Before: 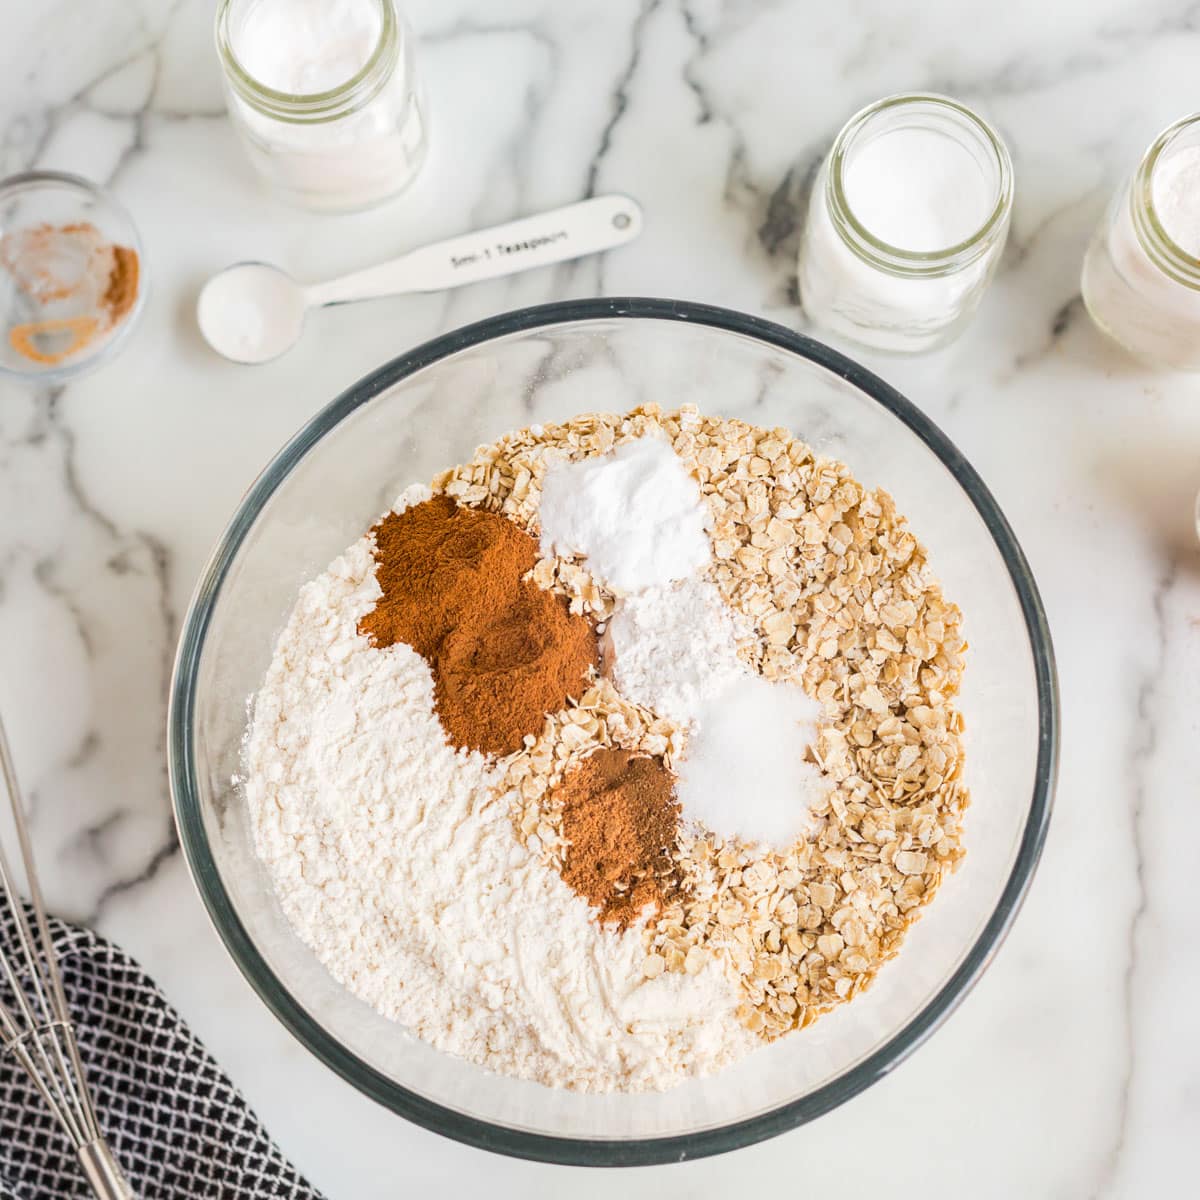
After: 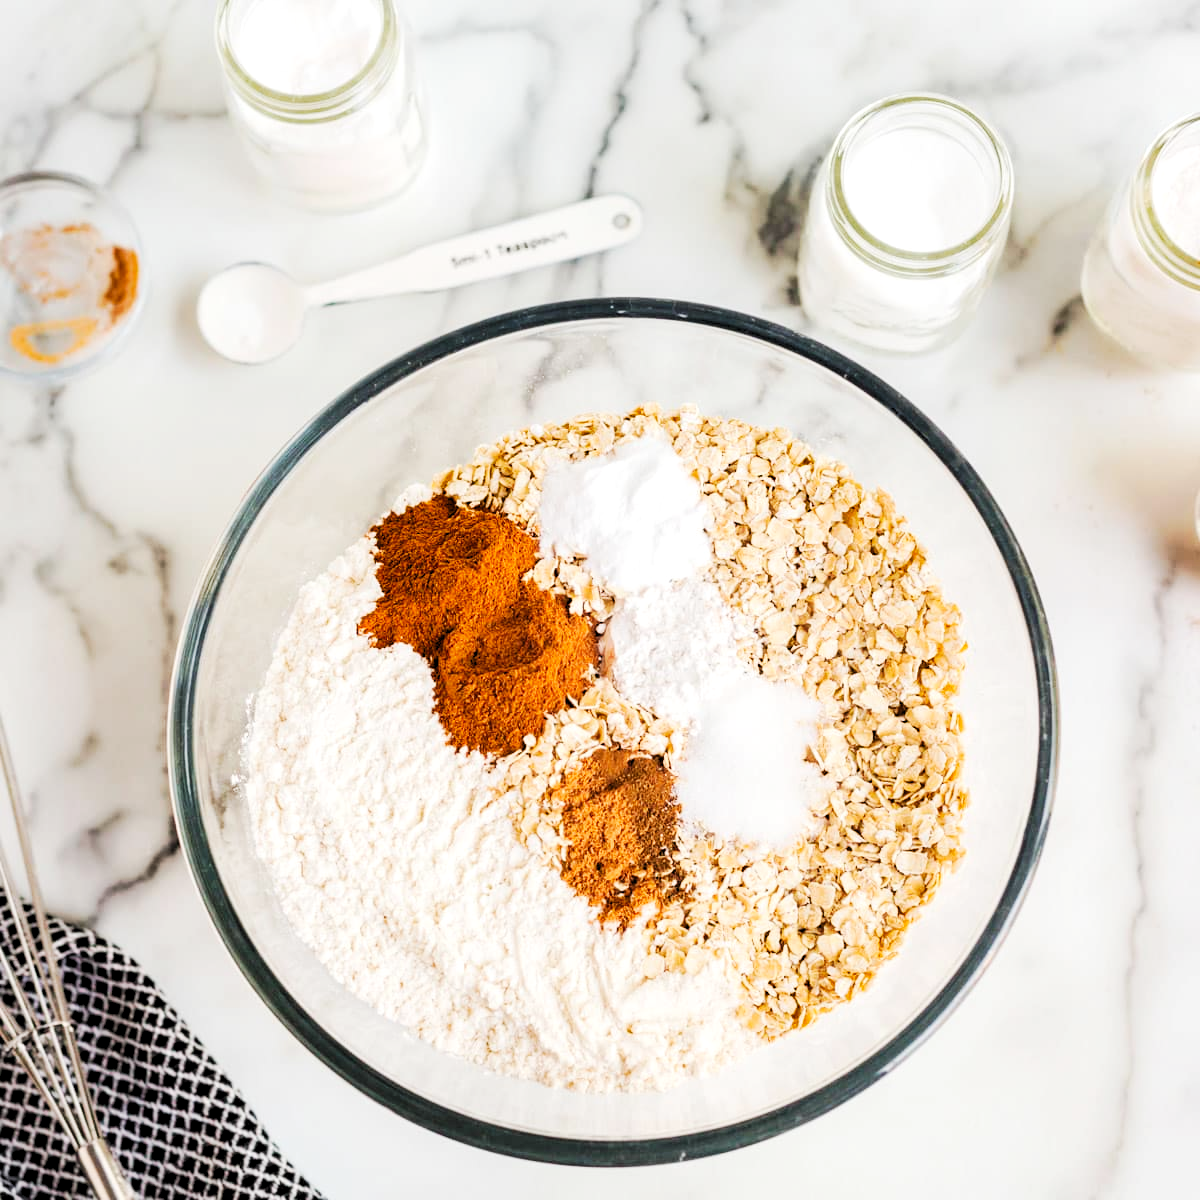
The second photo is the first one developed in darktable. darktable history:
levels: levels [0.073, 0.497, 0.972]
tone curve: curves: ch0 [(0, 0) (0.003, 0.016) (0.011, 0.016) (0.025, 0.016) (0.044, 0.016) (0.069, 0.016) (0.1, 0.026) (0.136, 0.047) (0.177, 0.088) (0.224, 0.14) (0.277, 0.2) (0.335, 0.276) (0.399, 0.37) (0.468, 0.47) (0.543, 0.583) (0.623, 0.698) (0.709, 0.779) (0.801, 0.858) (0.898, 0.929) (1, 1)], preserve colors none
